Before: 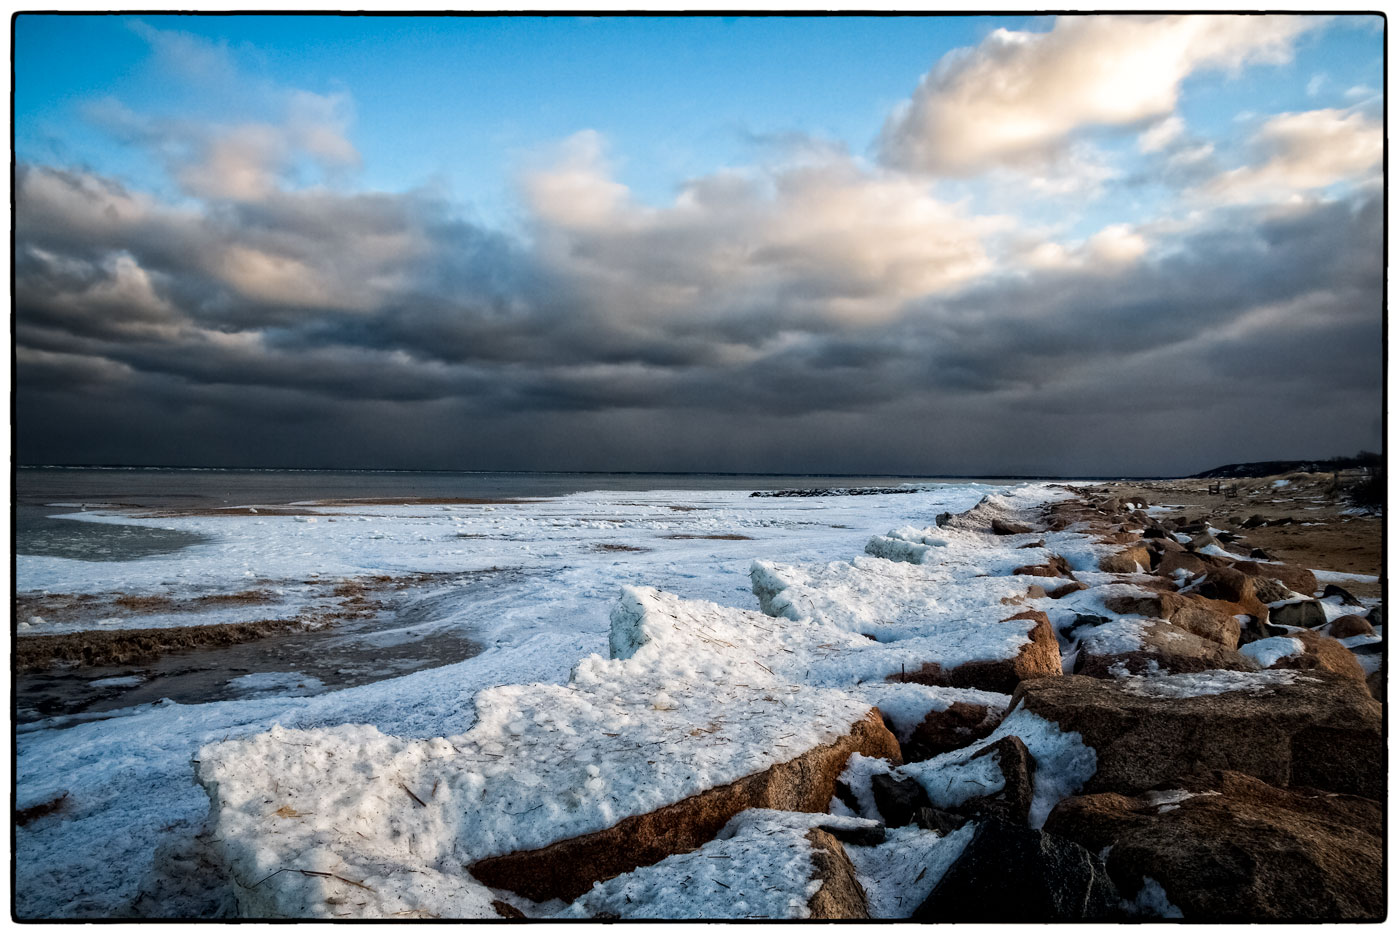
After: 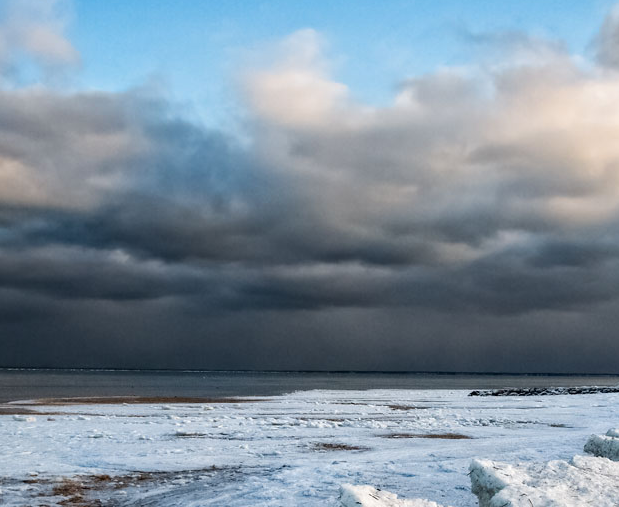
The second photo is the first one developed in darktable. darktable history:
crop: left 20.134%, top 10.859%, right 35.552%, bottom 34.8%
